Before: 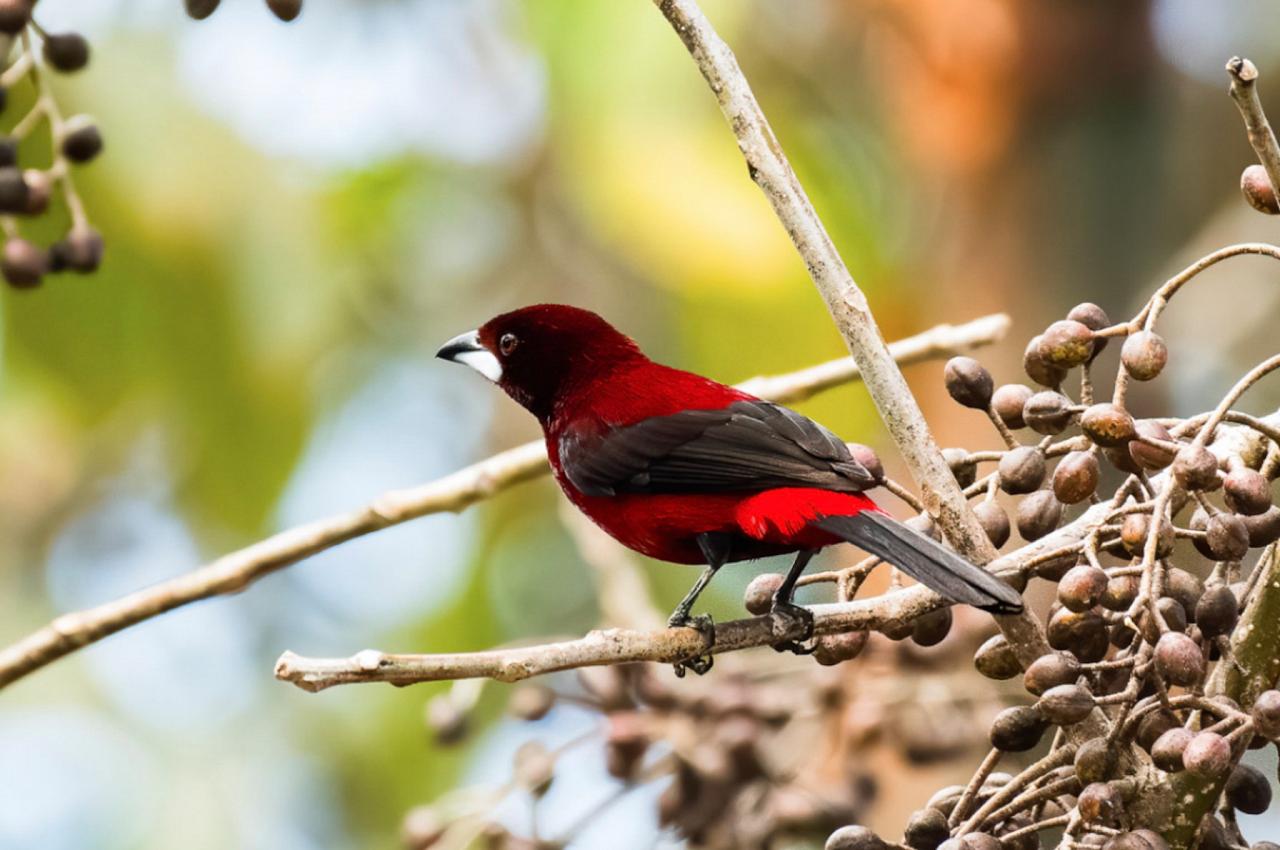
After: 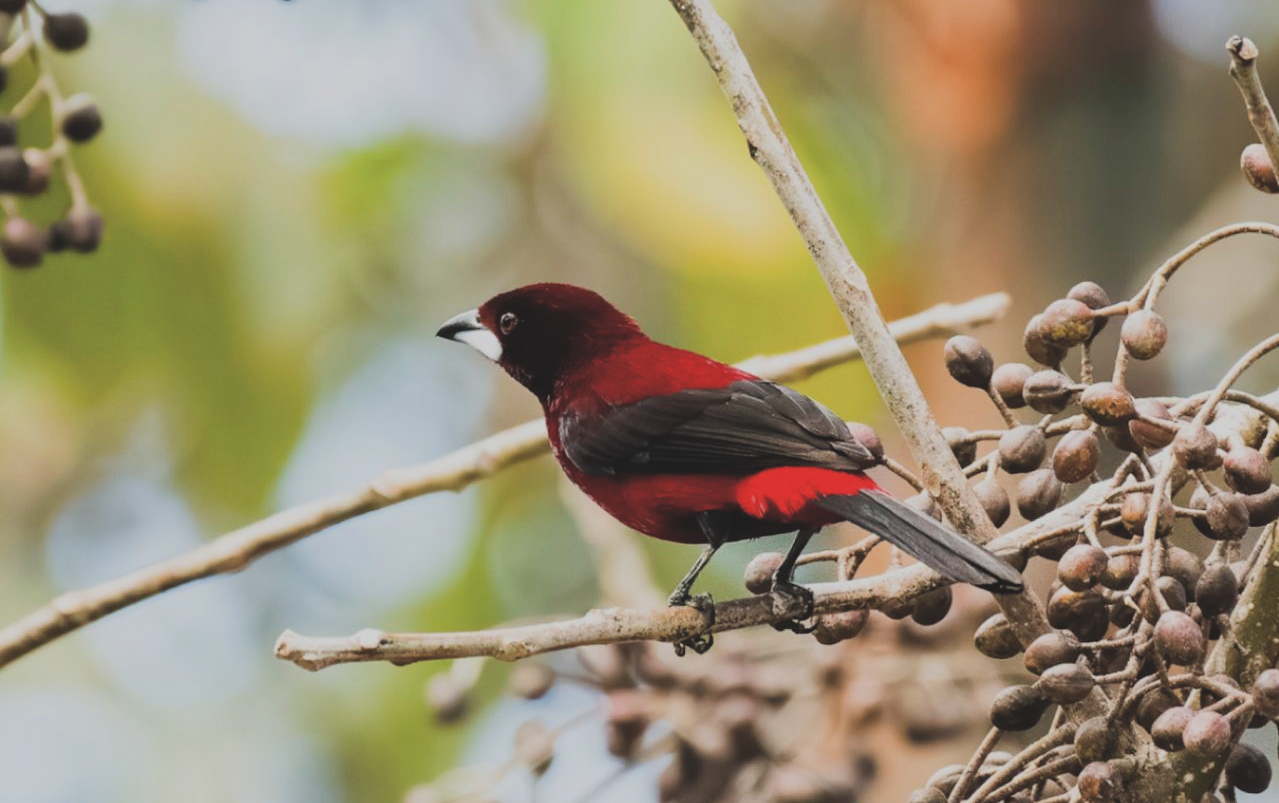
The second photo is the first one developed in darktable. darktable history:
exposure: black level correction -0.025, exposure -0.117 EV, compensate highlight preservation false
crop and rotate: top 2.479%, bottom 3.018%
contrast brightness saturation: saturation -0.05
filmic rgb: black relative exposure -7.65 EV, white relative exposure 4.56 EV, hardness 3.61
